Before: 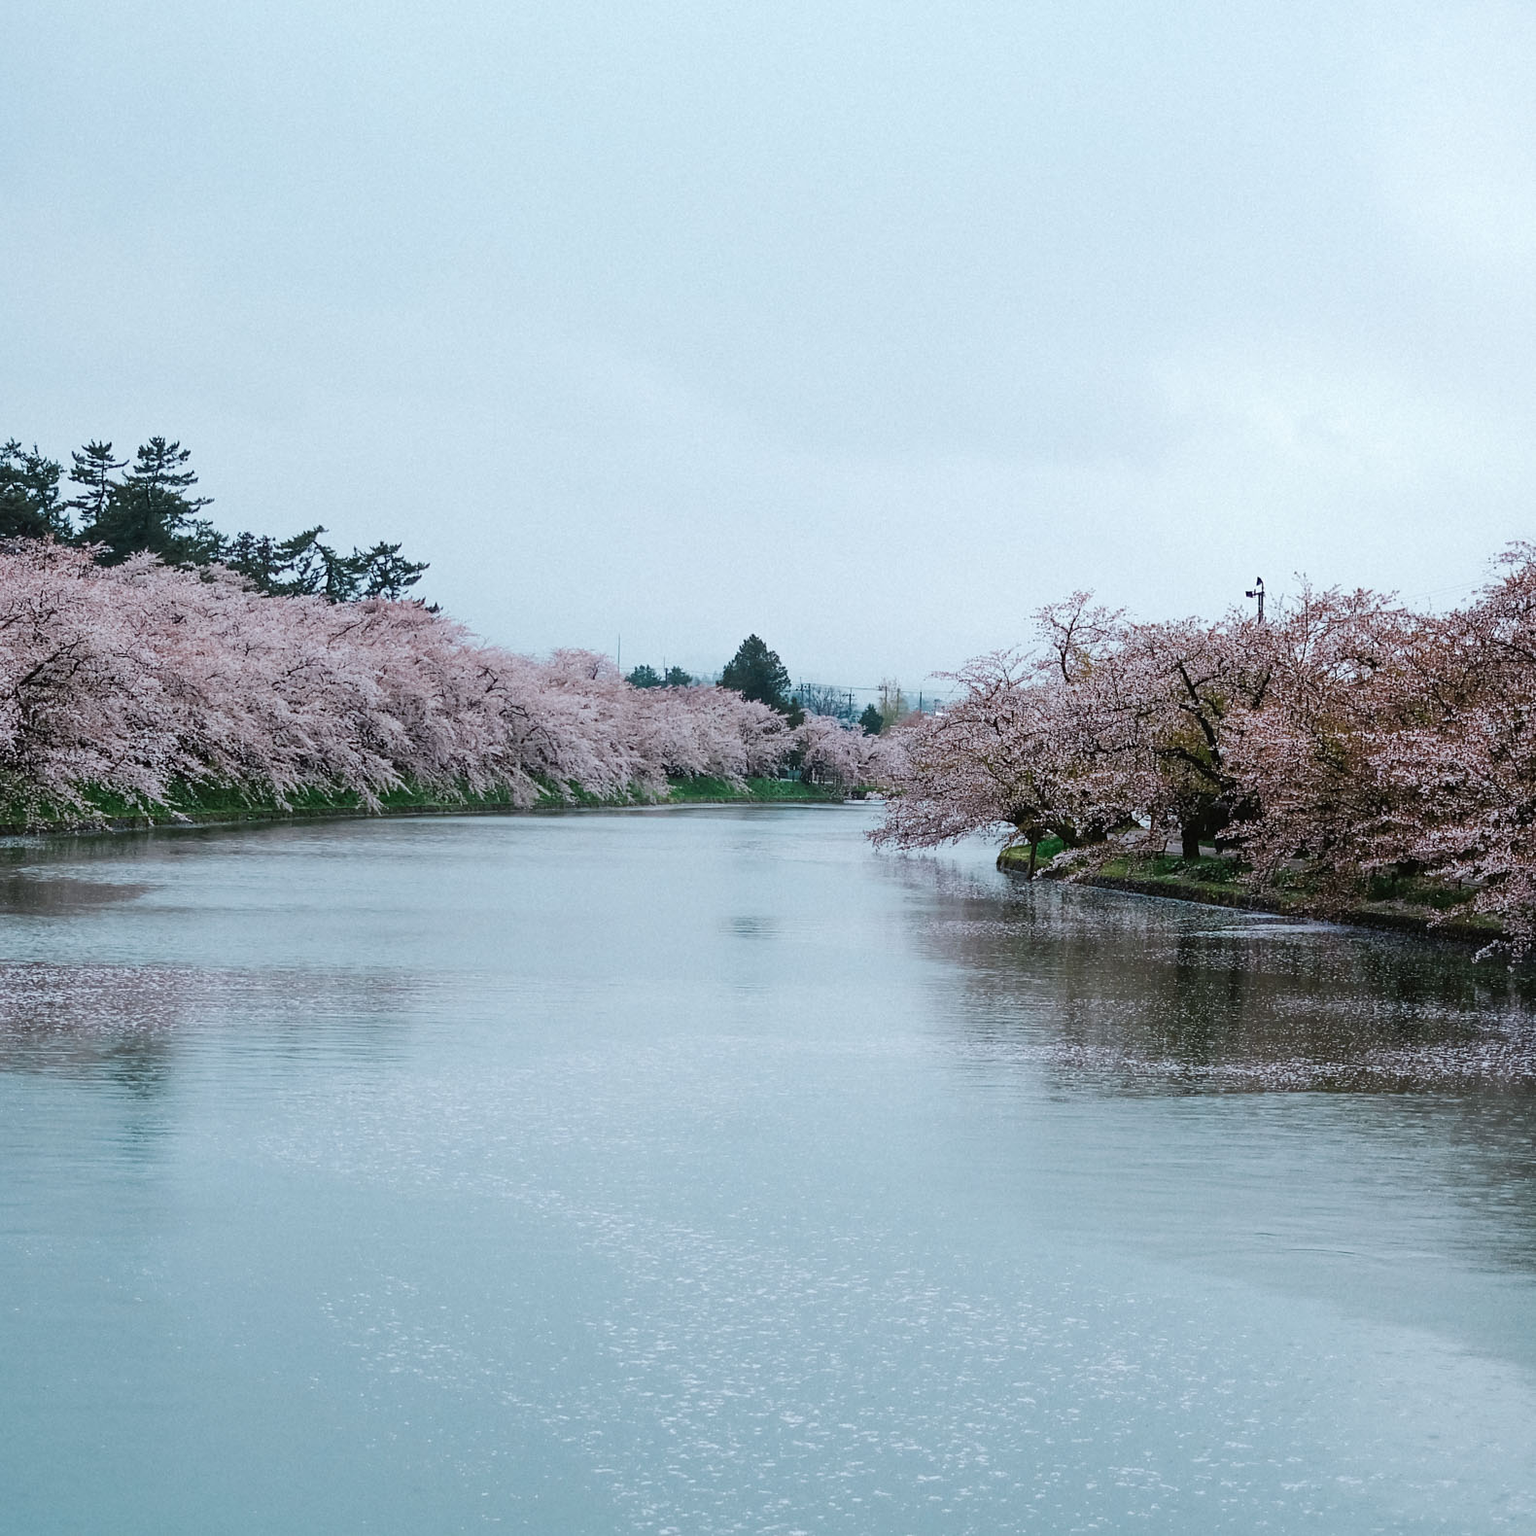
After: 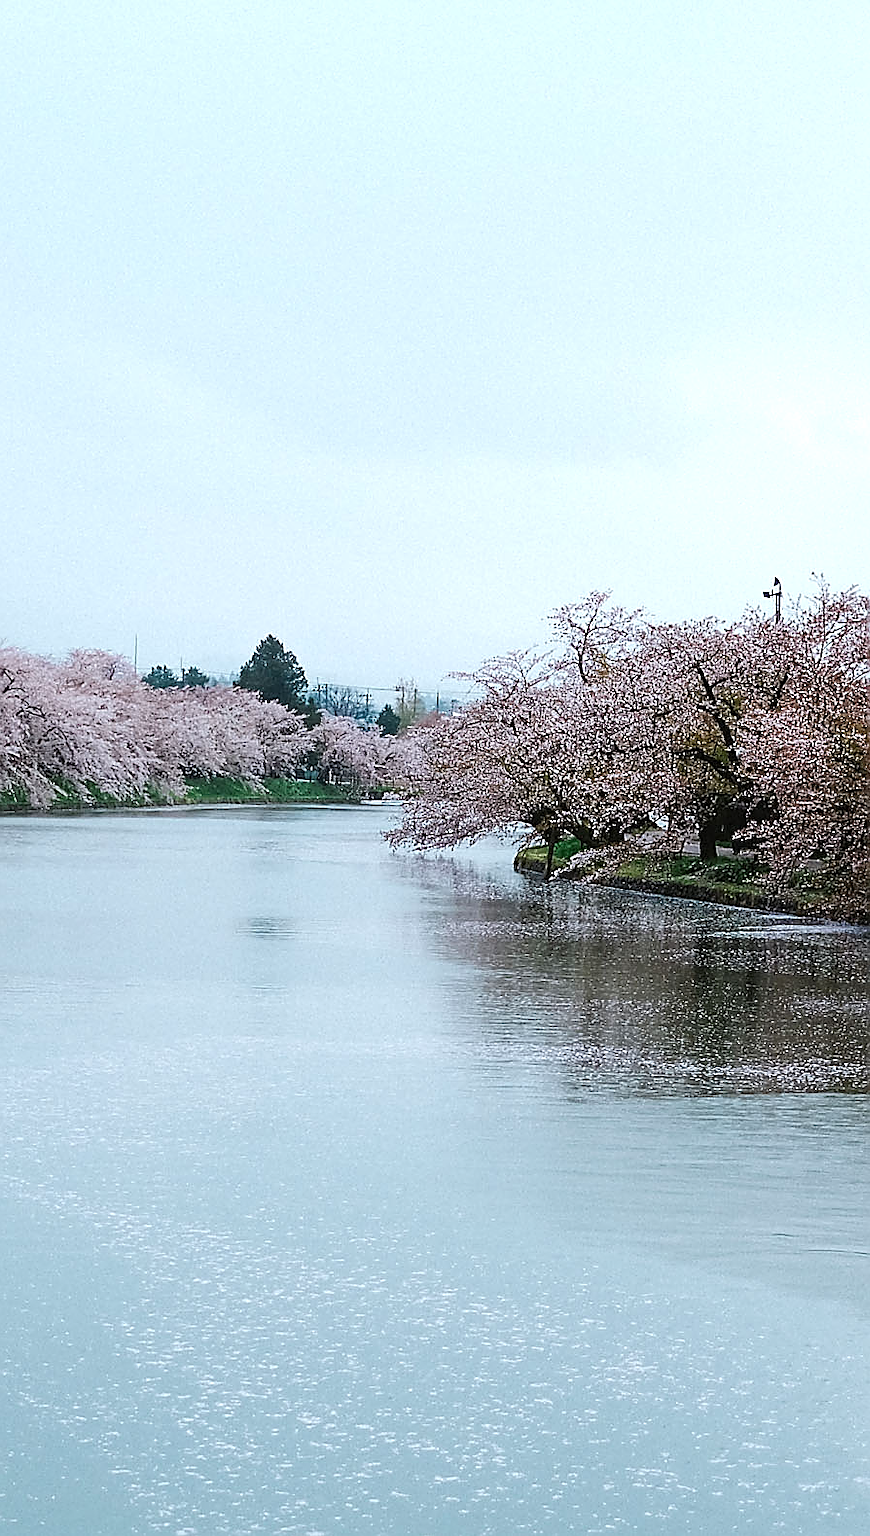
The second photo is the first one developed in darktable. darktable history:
exposure: exposure 0.29 EV, compensate highlight preservation false
sharpen: radius 1.4, amount 1.25, threshold 0.7
crop: left 31.458%, top 0%, right 11.876%
